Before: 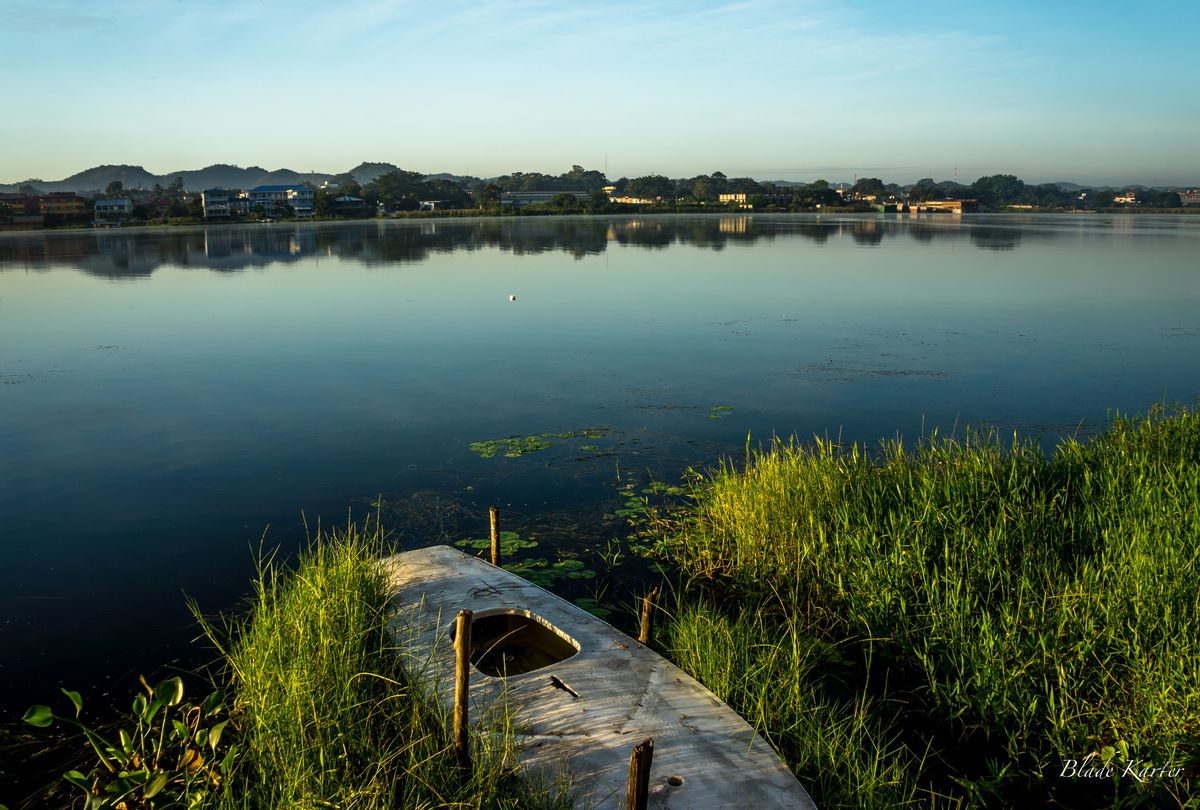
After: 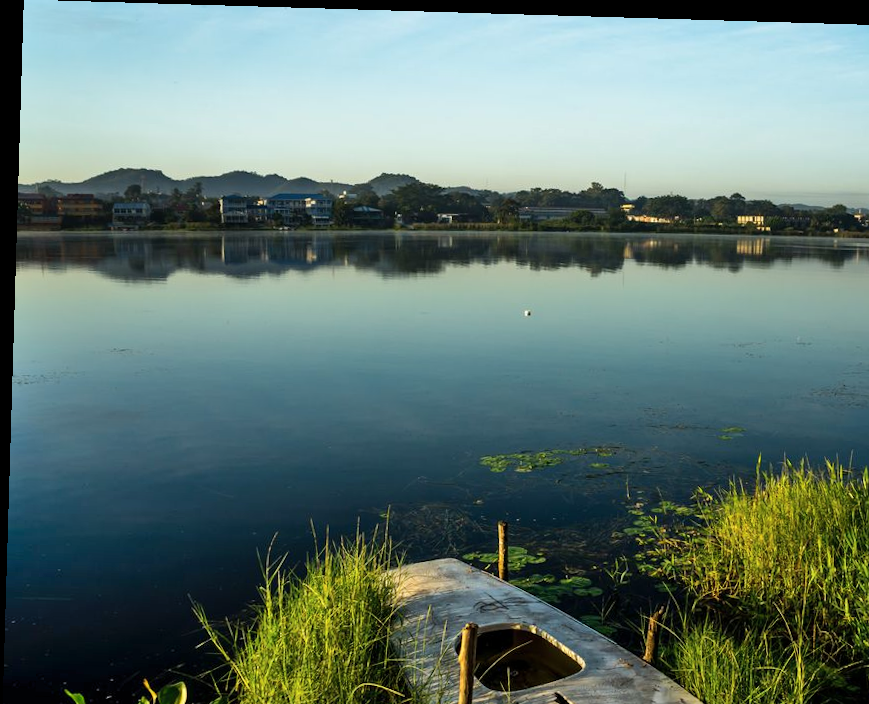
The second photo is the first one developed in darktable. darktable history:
rotate and perspective: rotation 1.72°, automatic cropping off
crop: right 28.885%, bottom 16.626%
shadows and highlights: highlights color adjustment 0%, low approximation 0.01, soften with gaussian
